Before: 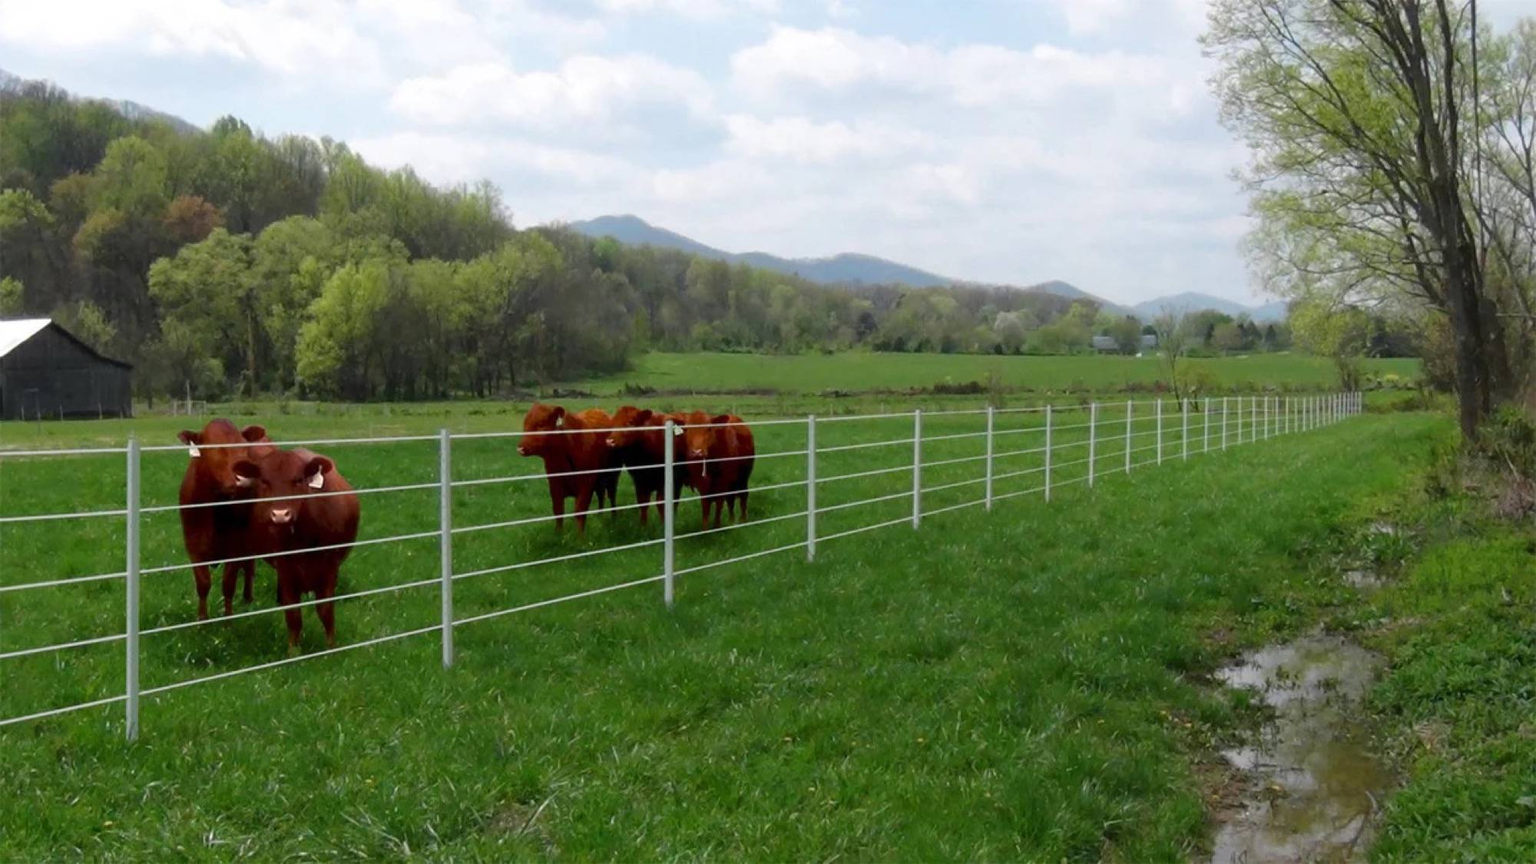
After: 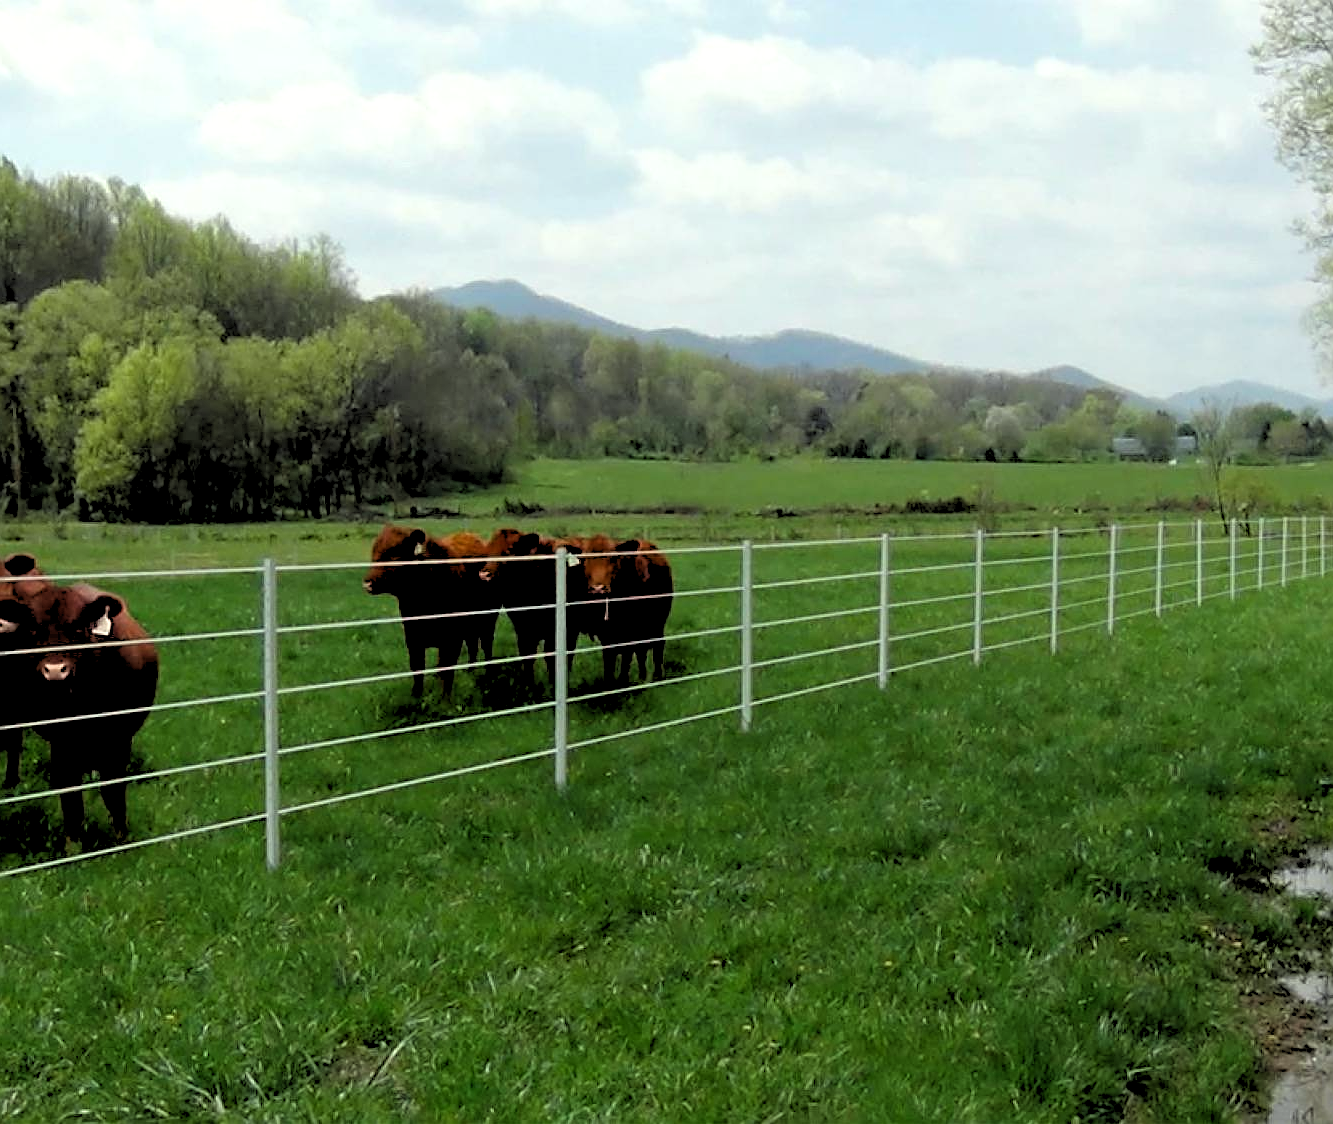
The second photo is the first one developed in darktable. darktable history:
crop and rotate: left 15.546%, right 17.787%
sharpen: on, module defaults
color correction: highlights a* -4.73, highlights b* 5.06, saturation 0.97
rgb levels: levels [[0.029, 0.461, 0.922], [0, 0.5, 1], [0, 0.5, 1]]
